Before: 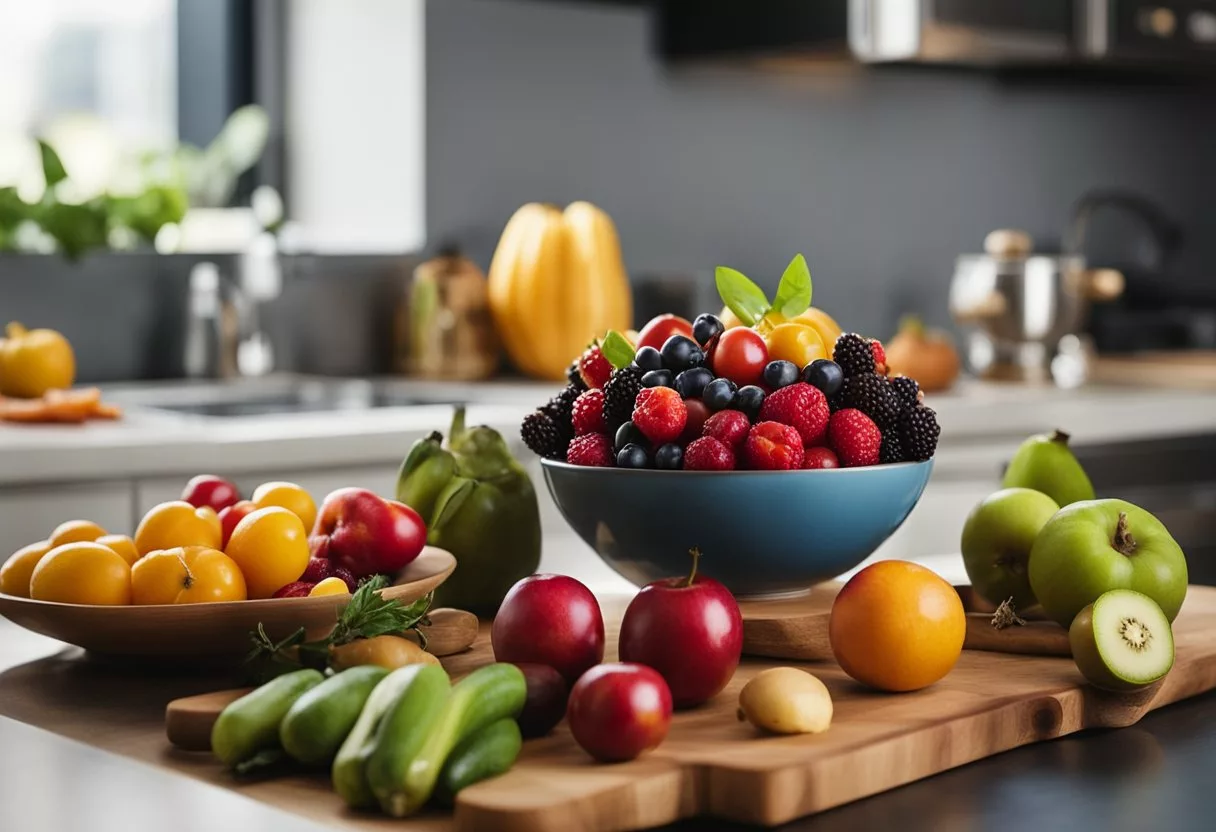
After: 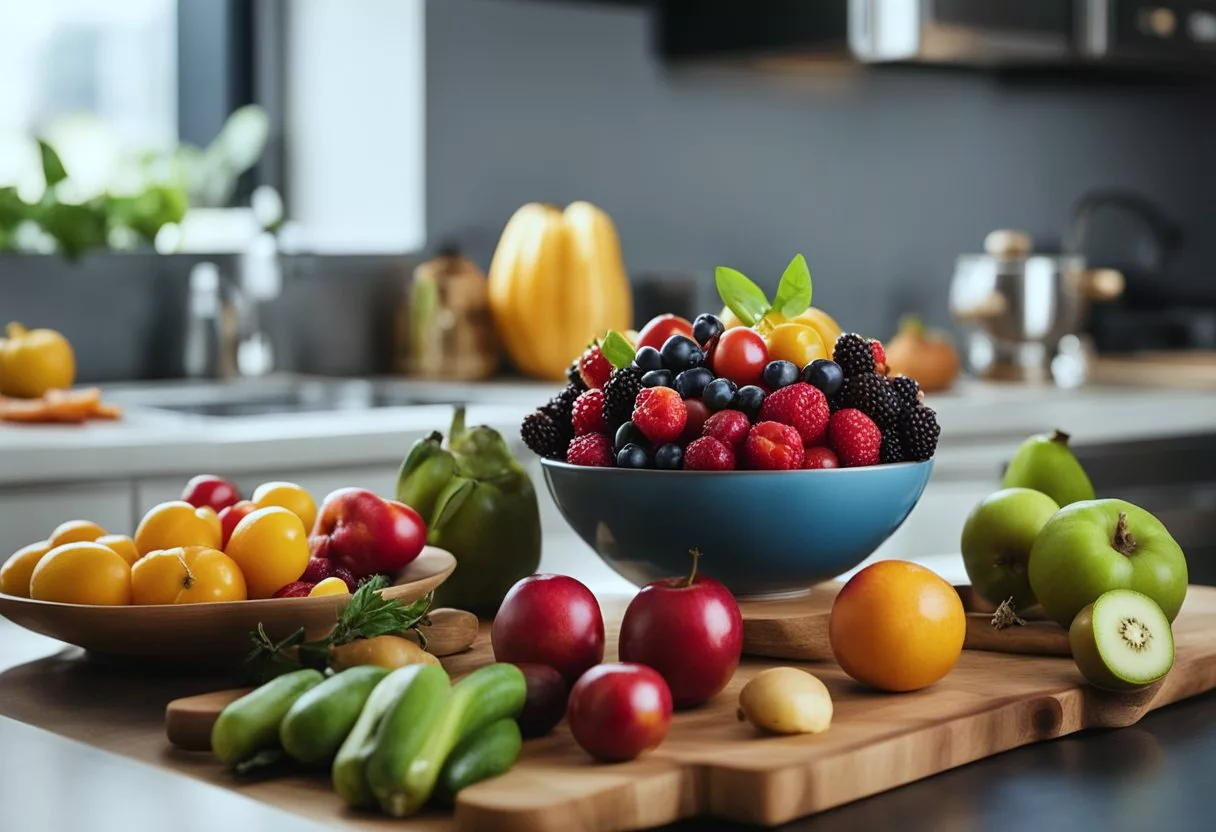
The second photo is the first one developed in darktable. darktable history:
color calibration: illuminant Planckian (black body), adaptation linear Bradford (ICC v4), x 0.364, y 0.367, temperature 4409.81 K
